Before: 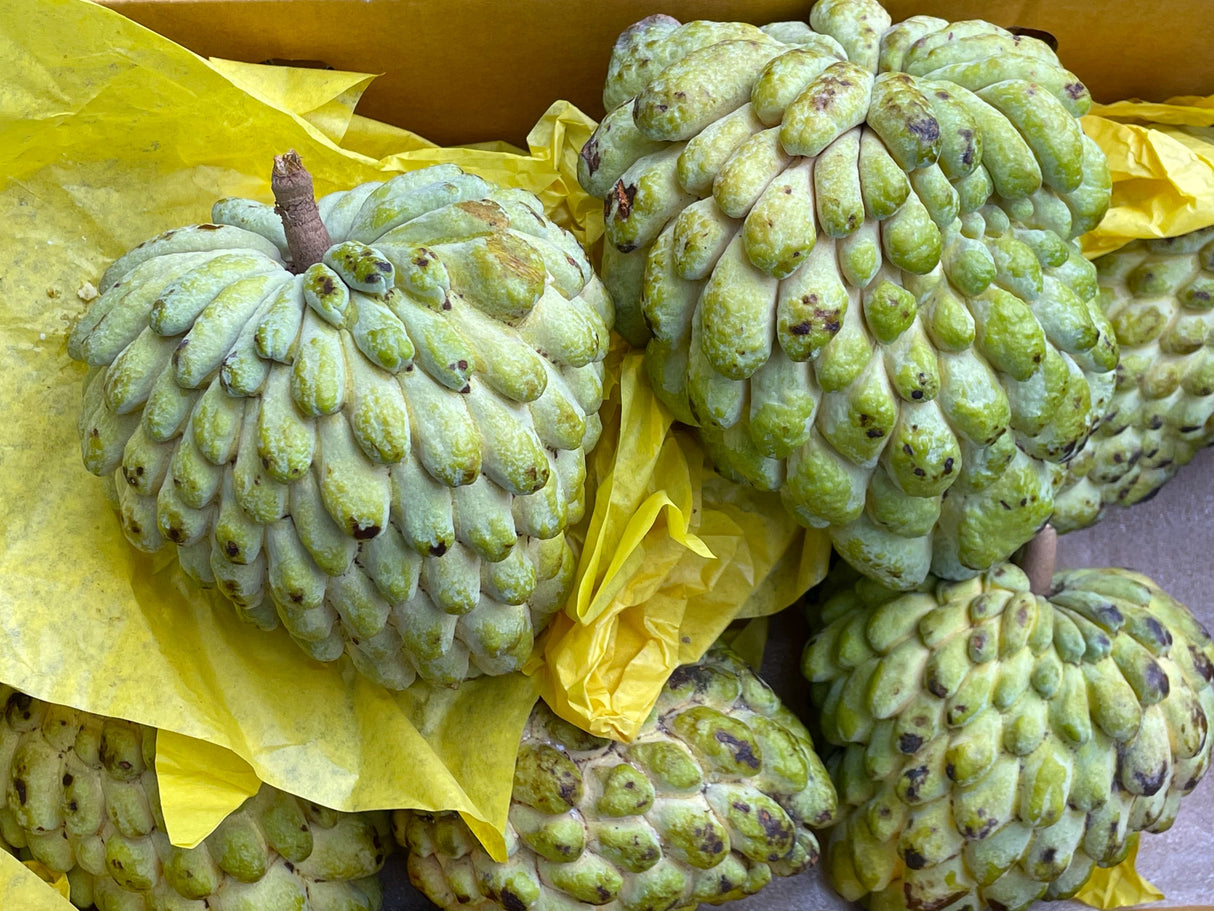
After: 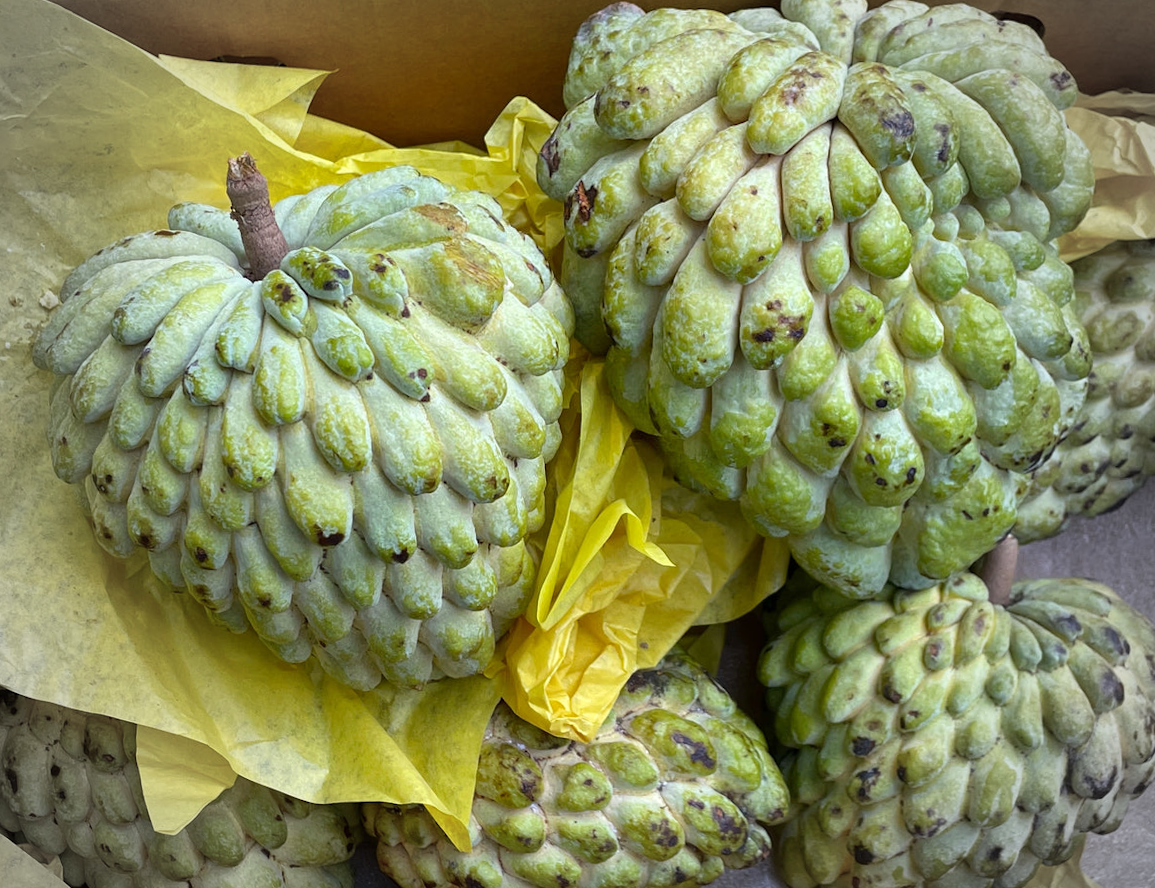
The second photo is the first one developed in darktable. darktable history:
vignetting: fall-off start 67.15%, brightness -0.442, saturation -0.691, width/height ratio 1.011, unbound false
rotate and perspective: rotation 0.074°, lens shift (vertical) 0.096, lens shift (horizontal) -0.041, crop left 0.043, crop right 0.952, crop top 0.024, crop bottom 0.979
